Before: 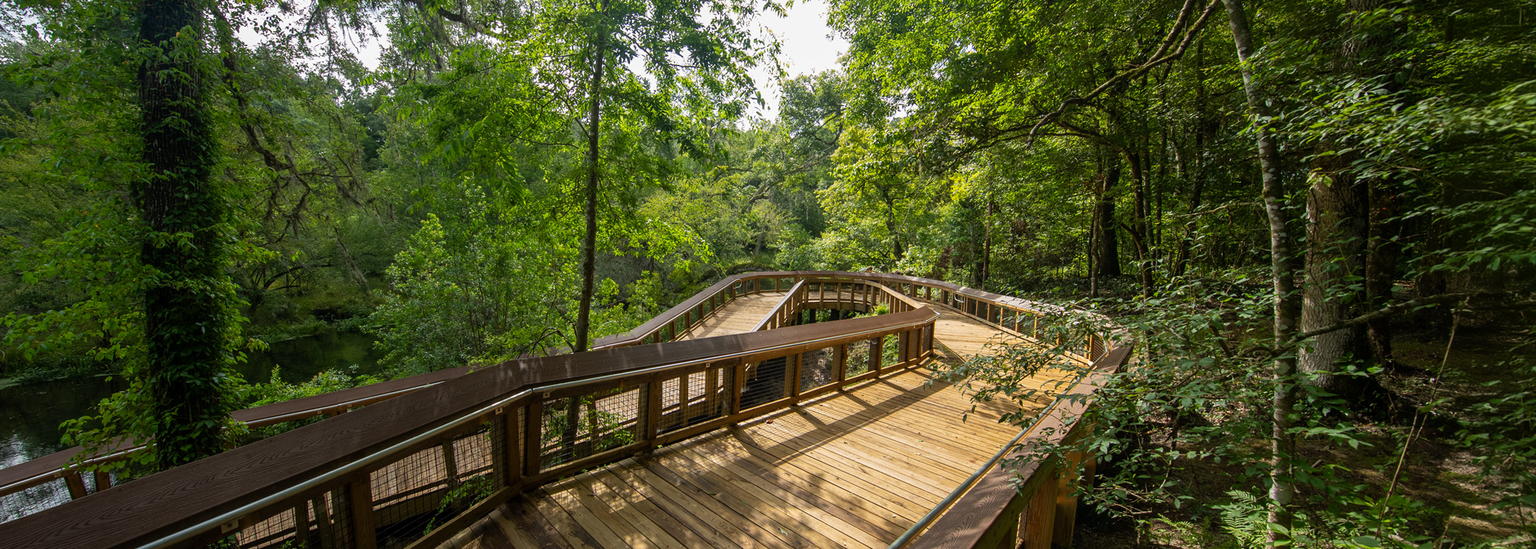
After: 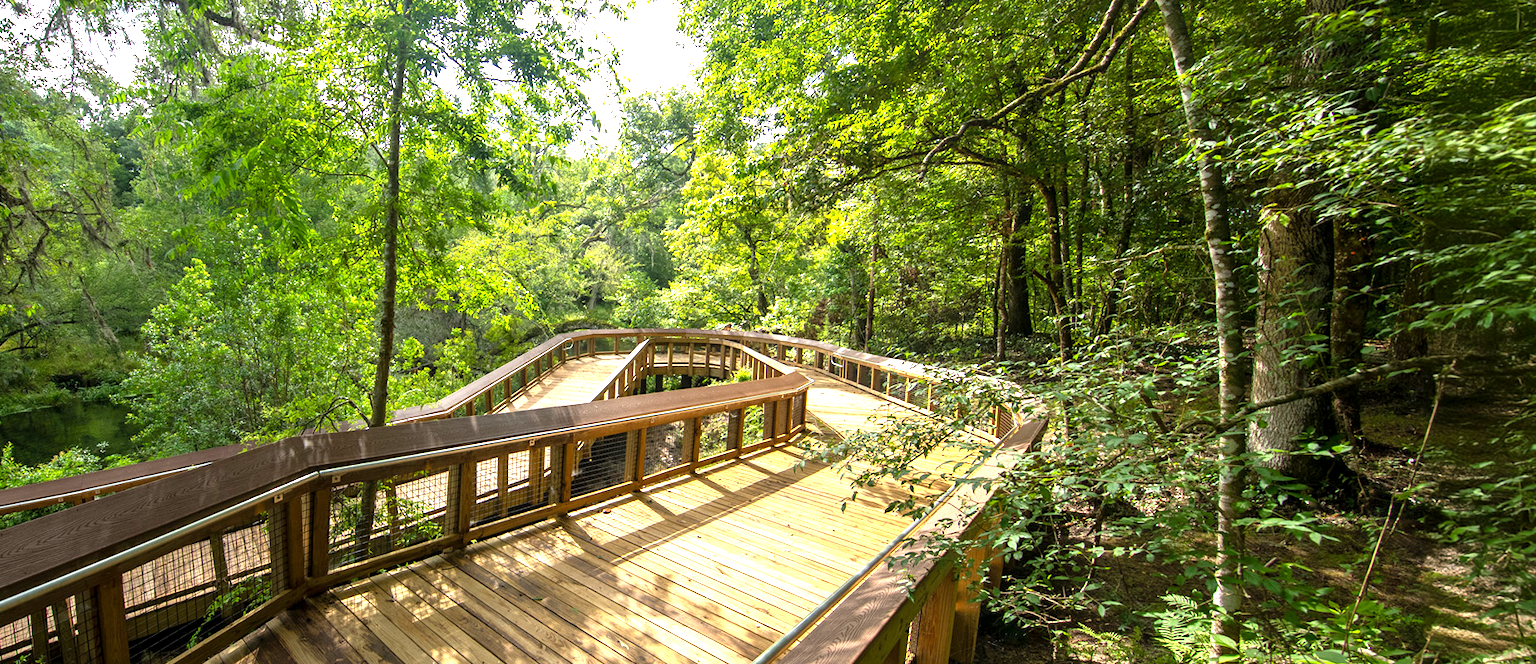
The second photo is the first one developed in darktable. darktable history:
exposure: black level correction 0.001, exposure 1.398 EV, compensate exposure bias true, compensate highlight preservation false
crop: left 17.582%, bottom 0.031%
